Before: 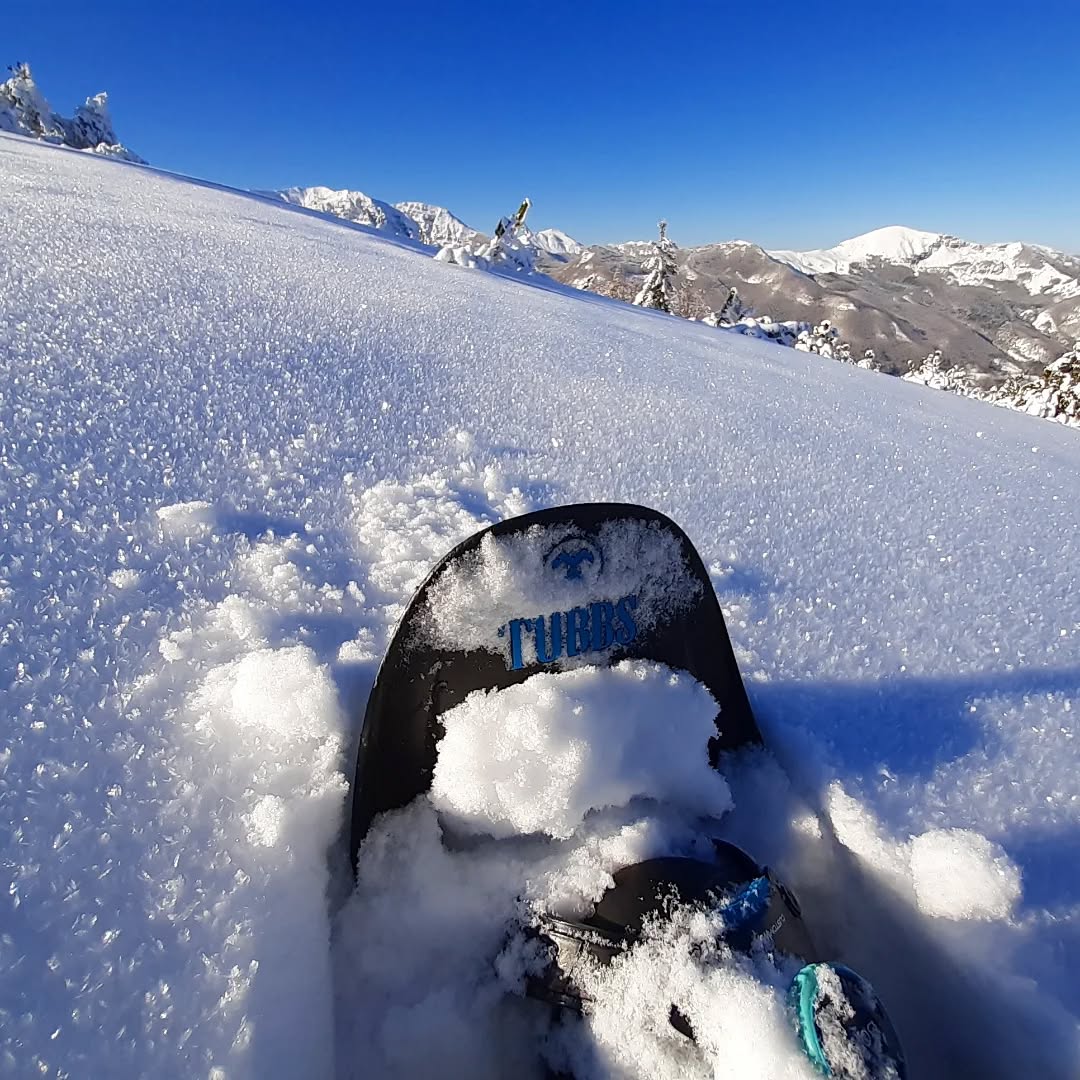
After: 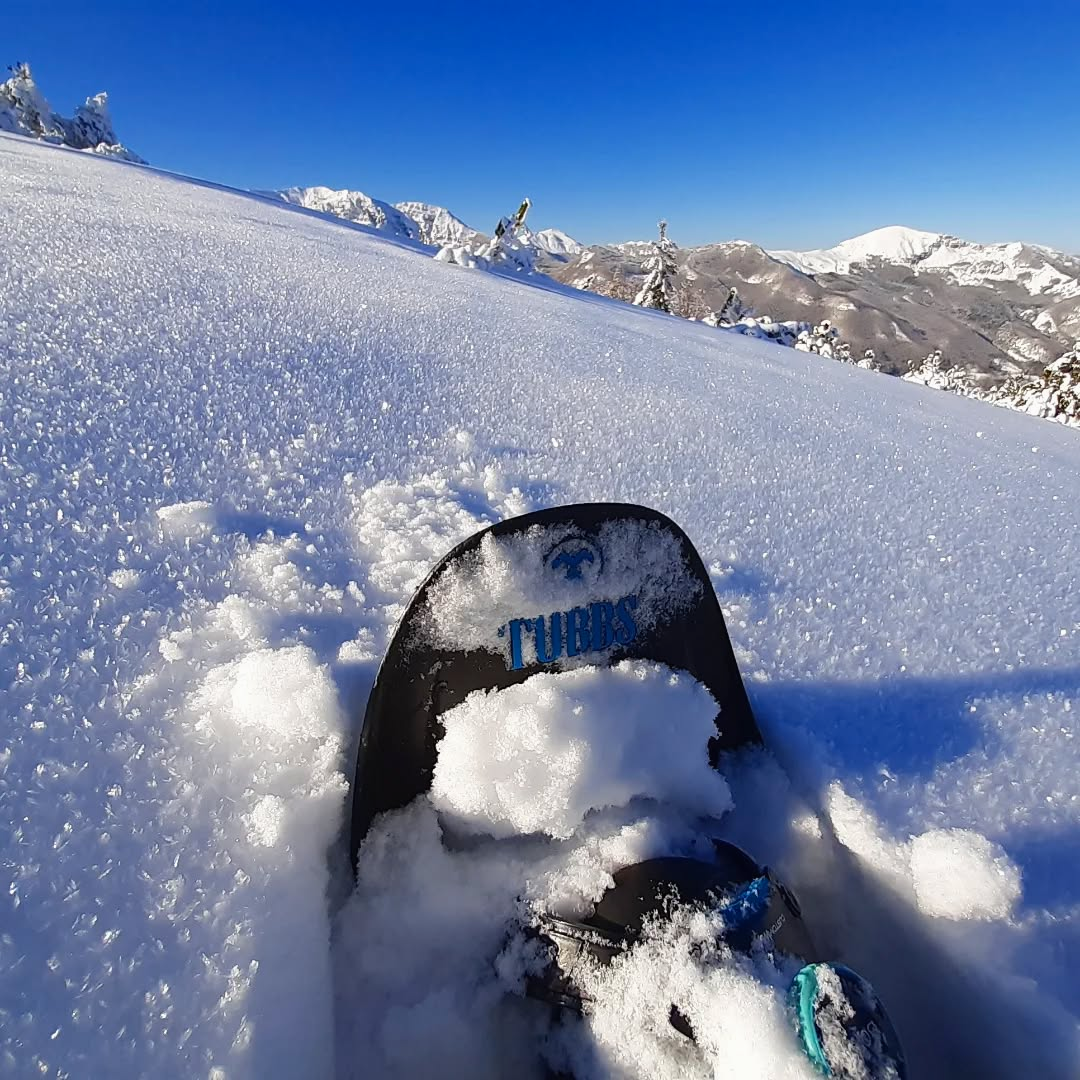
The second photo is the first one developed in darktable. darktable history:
contrast equalizer: y [[0.5 ×6], [0.5 ×6], [0.5, 0.5, 0.501, 0.545, 0.707, 0.863], [0 ×6], [0 ×6]]
contrast brightness saturation: contrast -0.02, brightness -0.01, saturation 0.03
